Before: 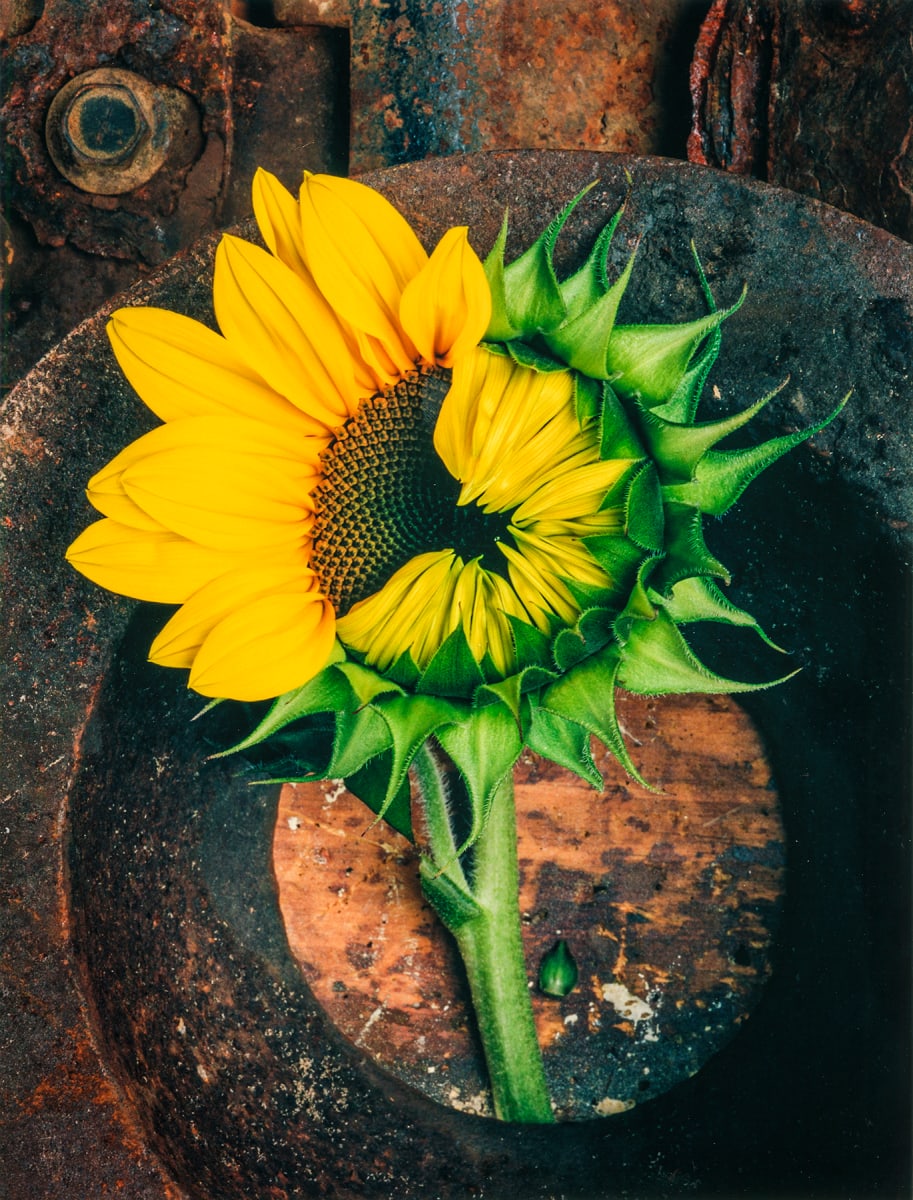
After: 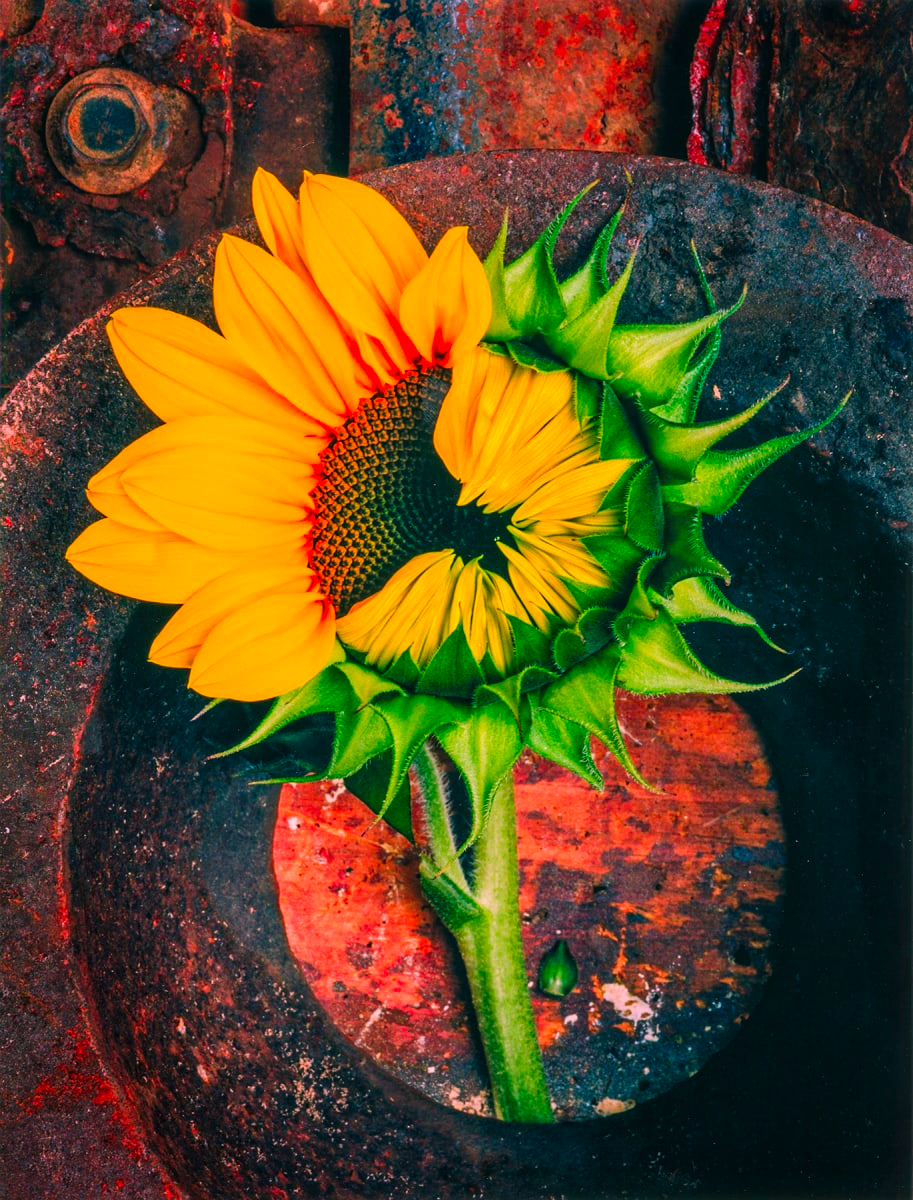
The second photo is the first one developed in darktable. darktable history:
exposure: compensate highlight preservation false
color correction: highlights a* 19.5, highlights b* -11.53, saturation 1.69
